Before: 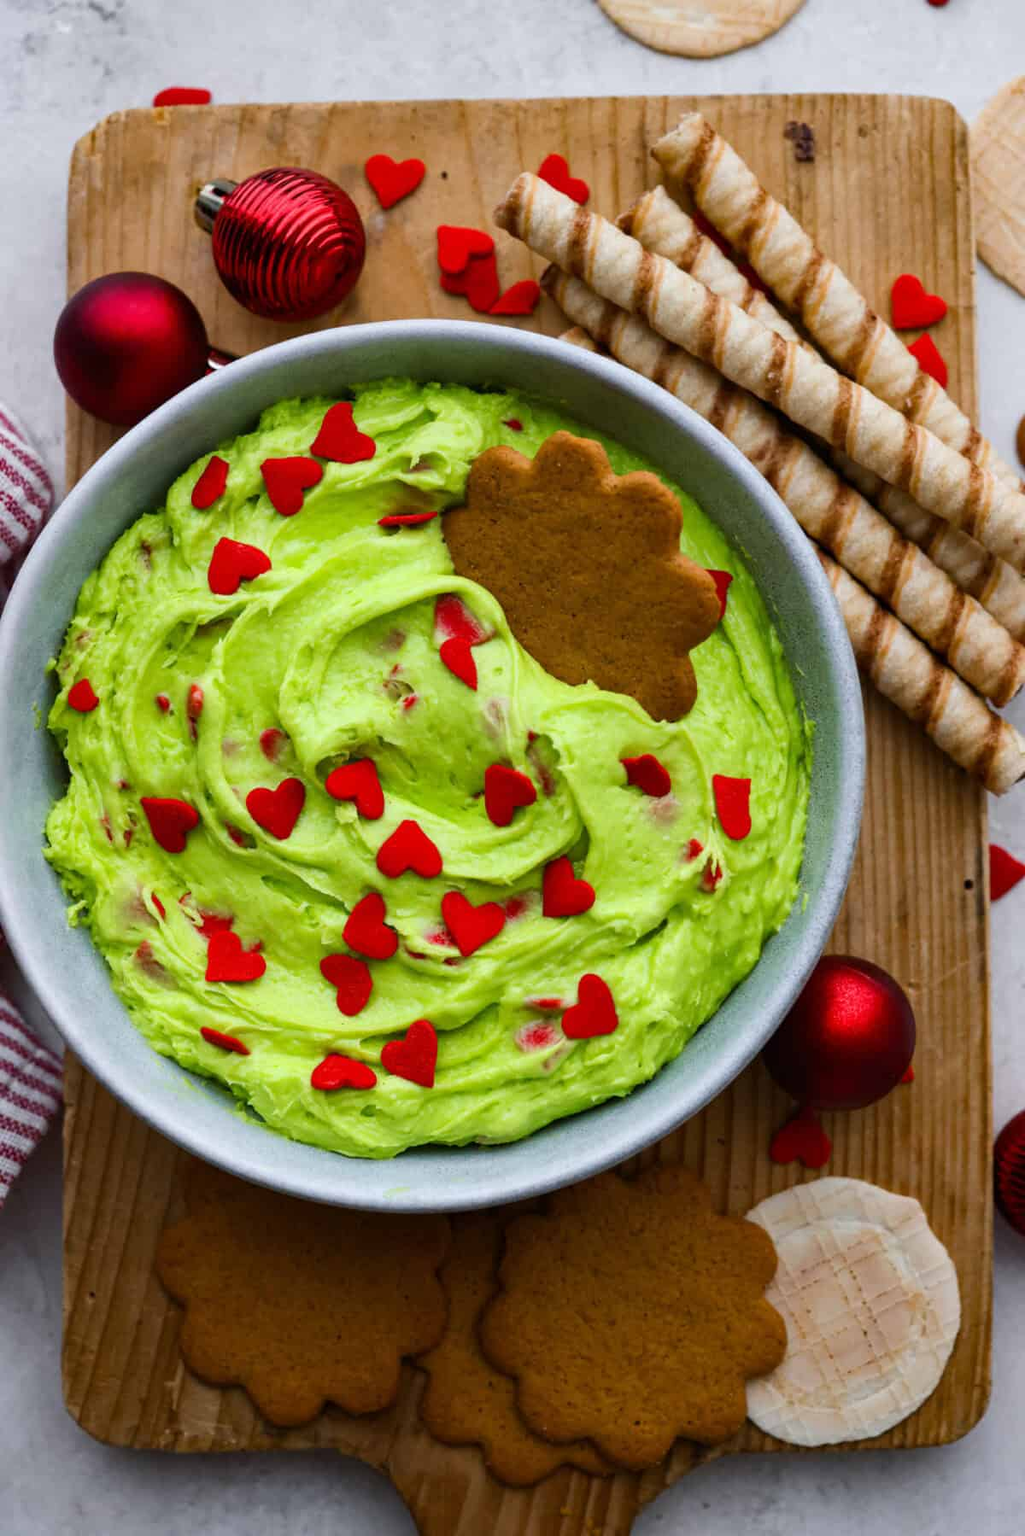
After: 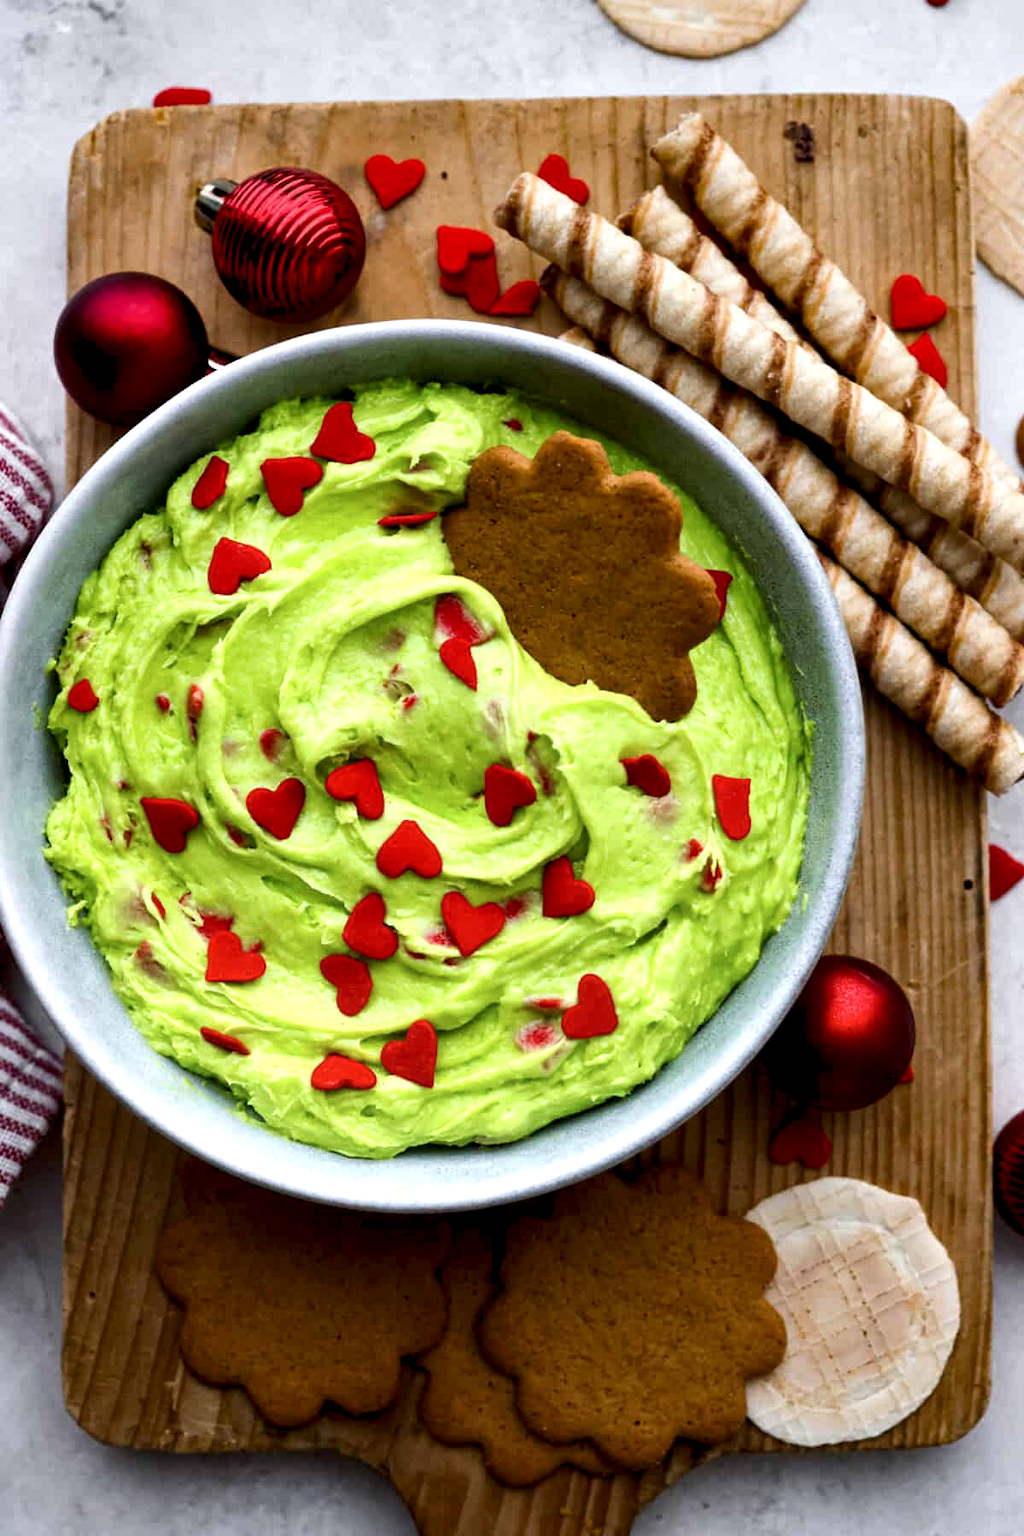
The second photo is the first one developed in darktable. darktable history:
local contrast: highlights 206%, shadows 127%, detail 138%, midtone range 0.257
